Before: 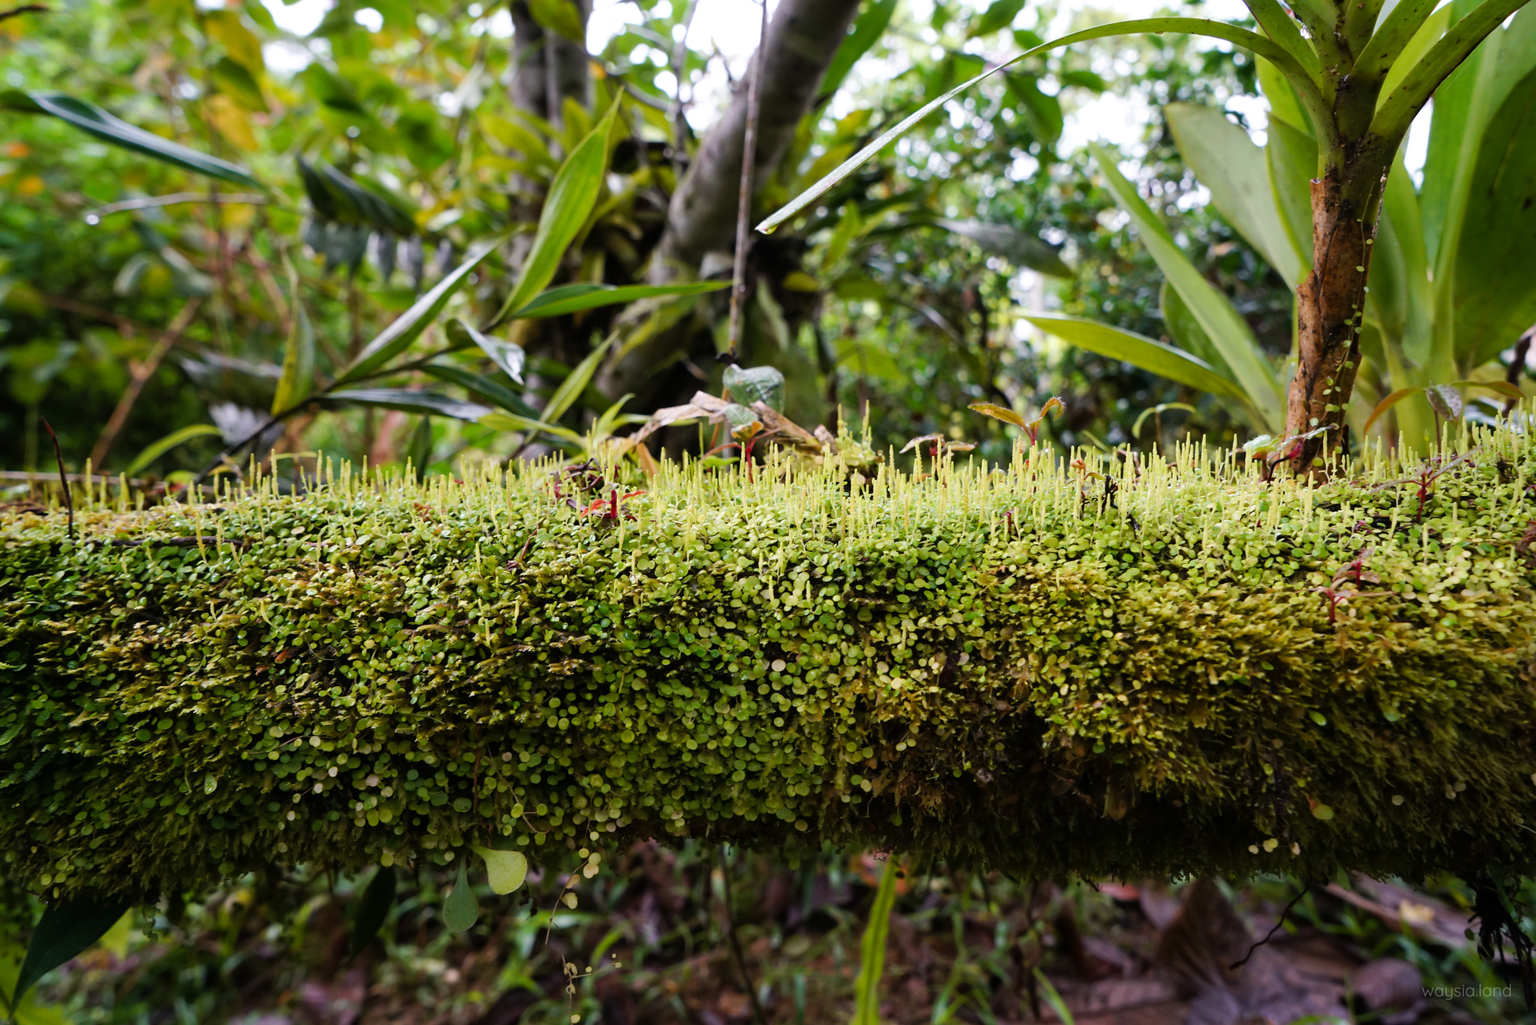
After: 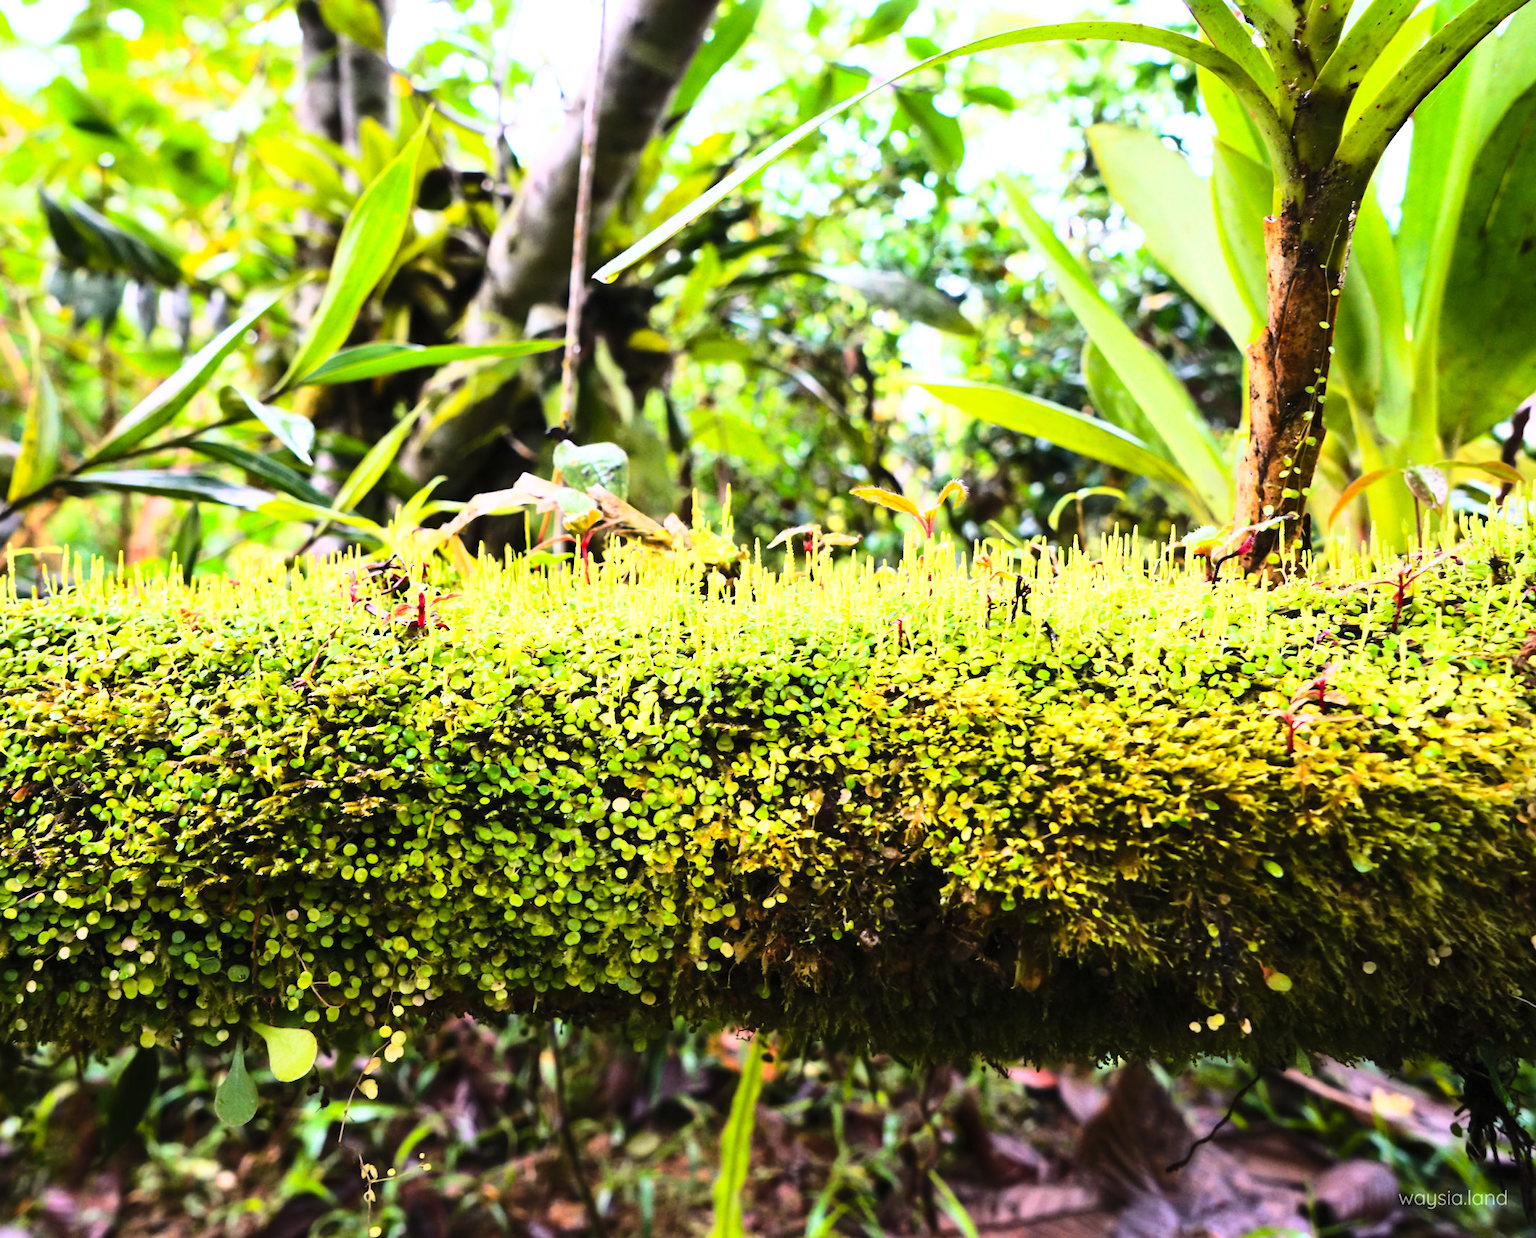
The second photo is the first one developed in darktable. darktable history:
exposure: exposure 0.173 EV, compensate highlight preservation false
contrast brightness saturation: contrast 0.196, brightness 0.163, saturation 0.229
crop: left 17.298%, bottom 0.016%
tone equalizer: on, module defaults
base curve: curves: ch0 [(0, 0) (0.026, 0.03) (0.109, 0.232) (0.351, 0.748) (0.669, 0.968) (1, 1)]
